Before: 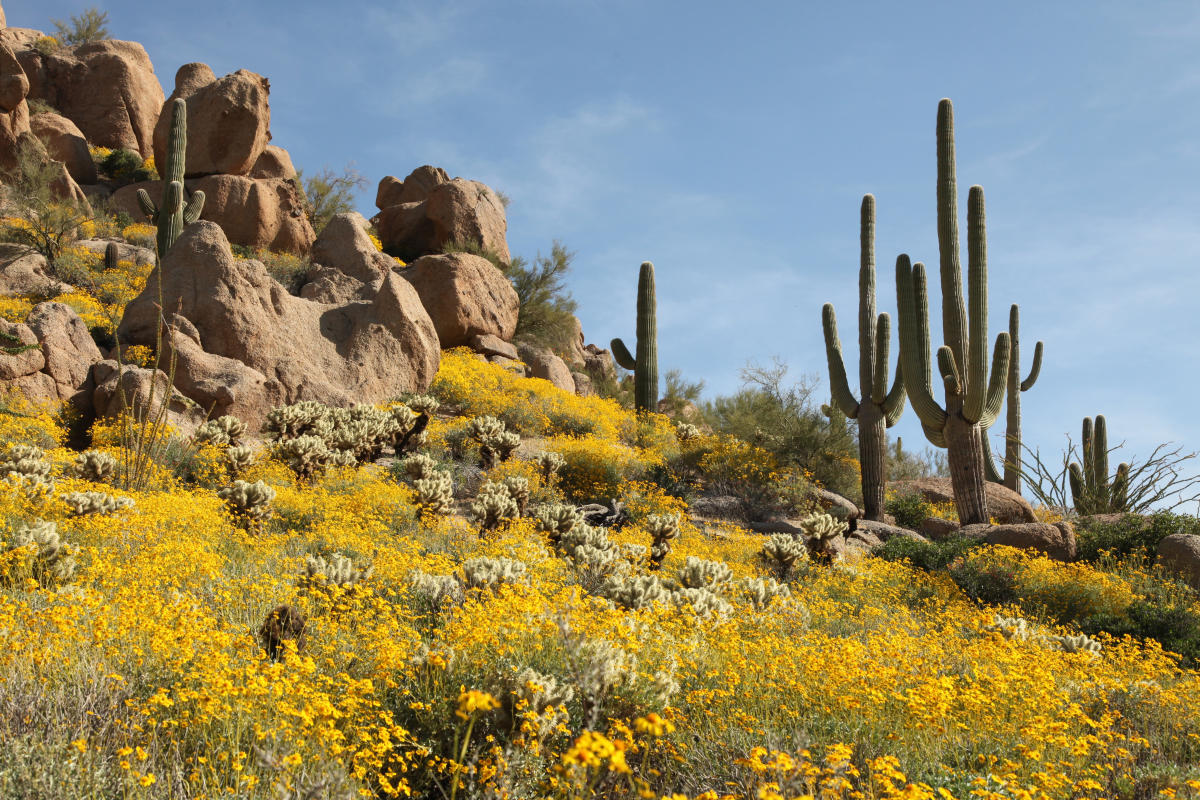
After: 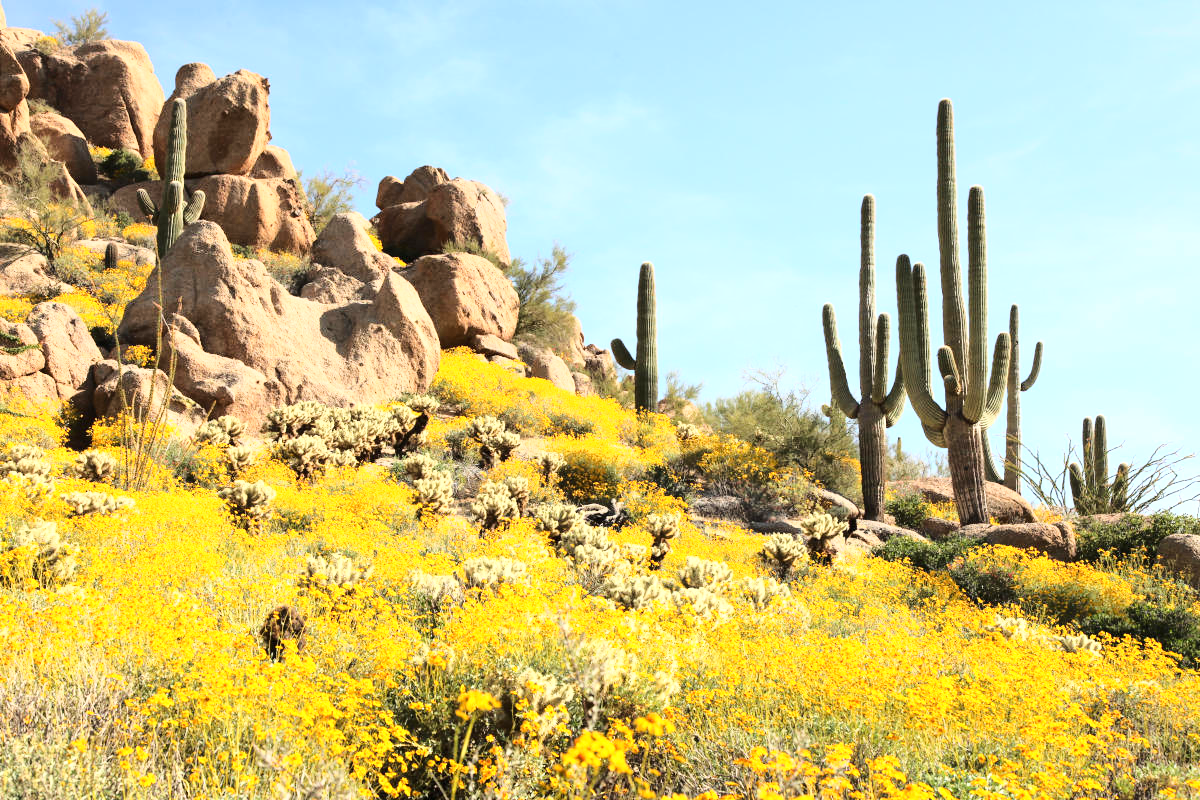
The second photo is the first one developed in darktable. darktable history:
exposure: black level correction 0.001, exposure 0.498 EV, compensate exposure bias true, compensate highlight preservation false
base curve: curves: ch0 [(0, 0) (0.032, 0.037) (0.105, 0.228) (0.435, 0.76) (0.856, 0.983) (1, 1)]
